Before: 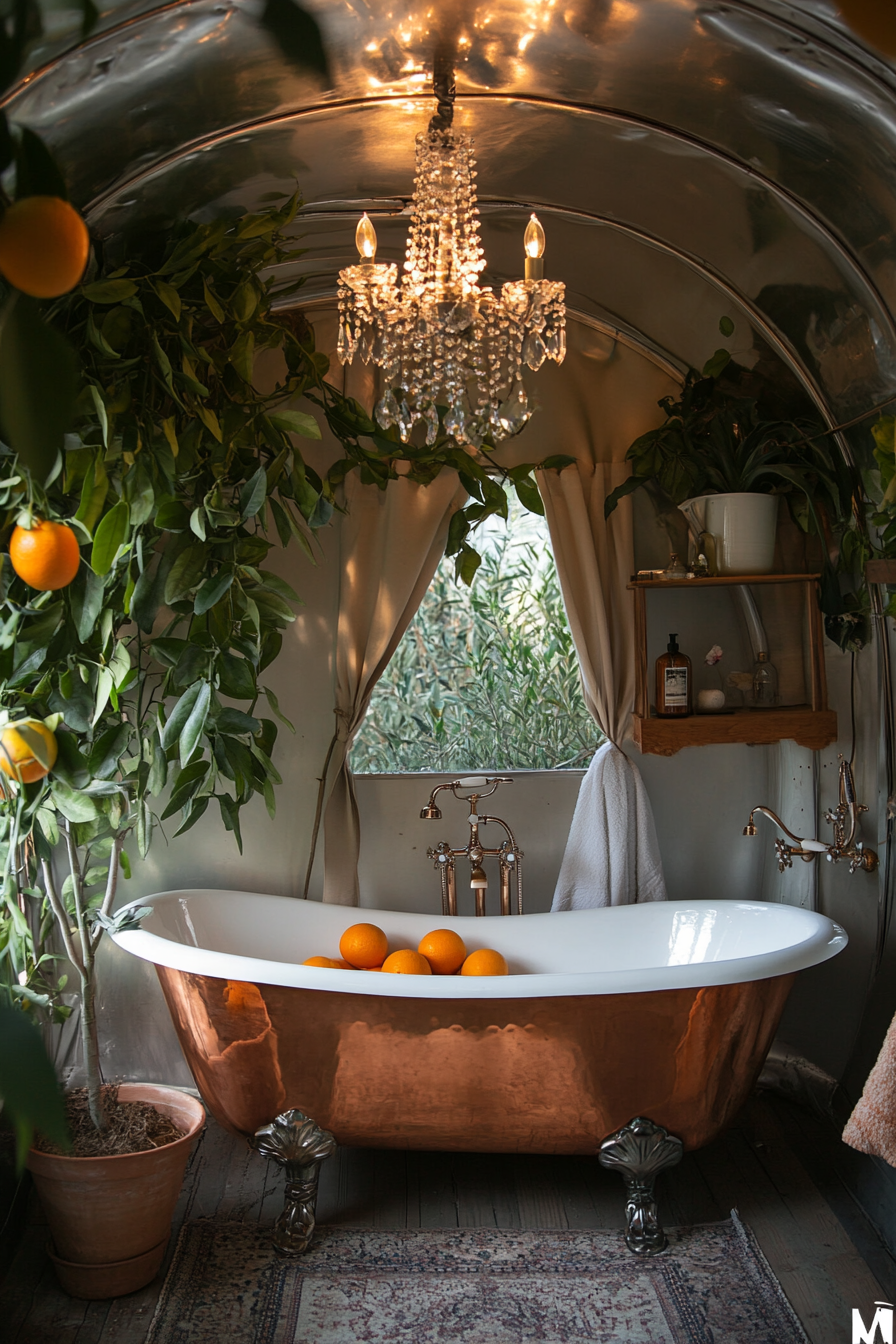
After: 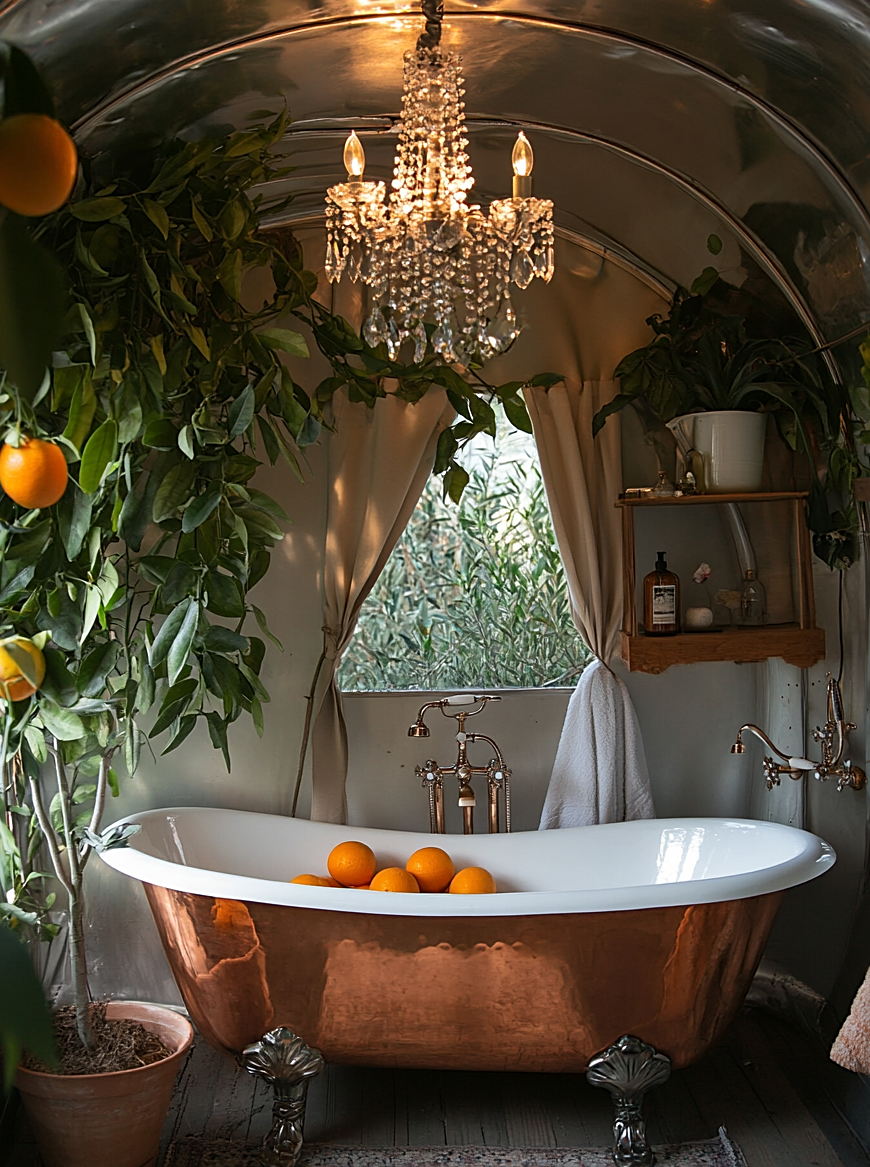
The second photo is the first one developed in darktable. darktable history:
crop: left 1.37%, top 6.126%, right 1.424%, bottom 7.029%
sharpen: on, module defaults
